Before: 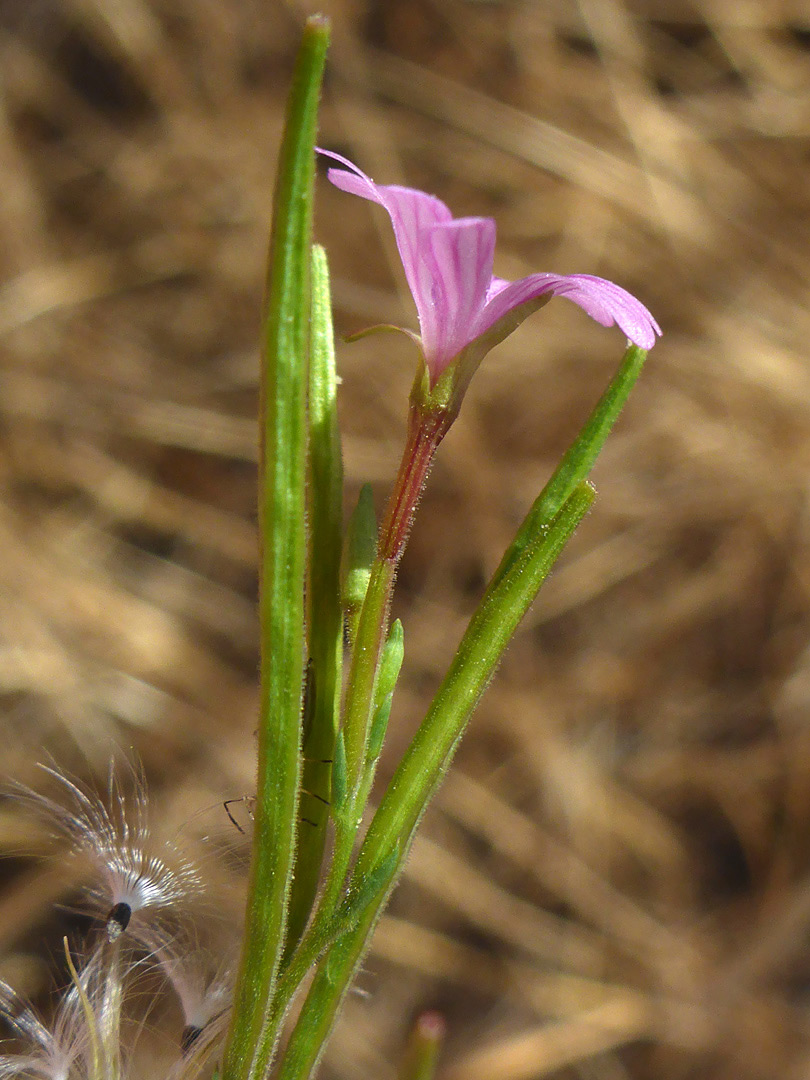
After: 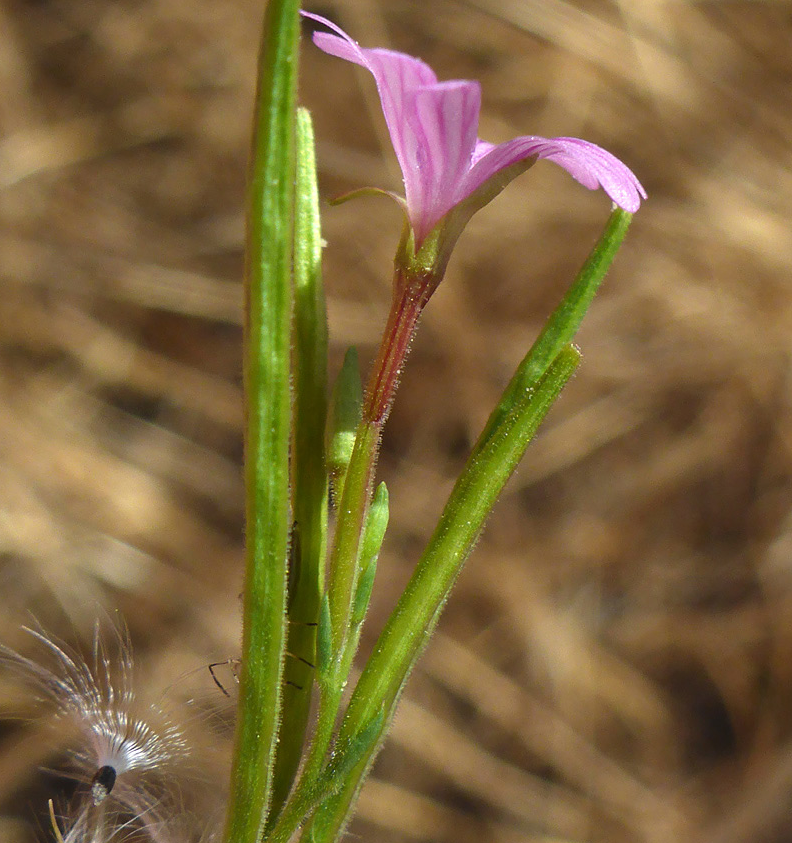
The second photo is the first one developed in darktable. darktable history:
crop and rotate: left 1.88%, top 12.757%, right 0.31%, bottom 9.136%
